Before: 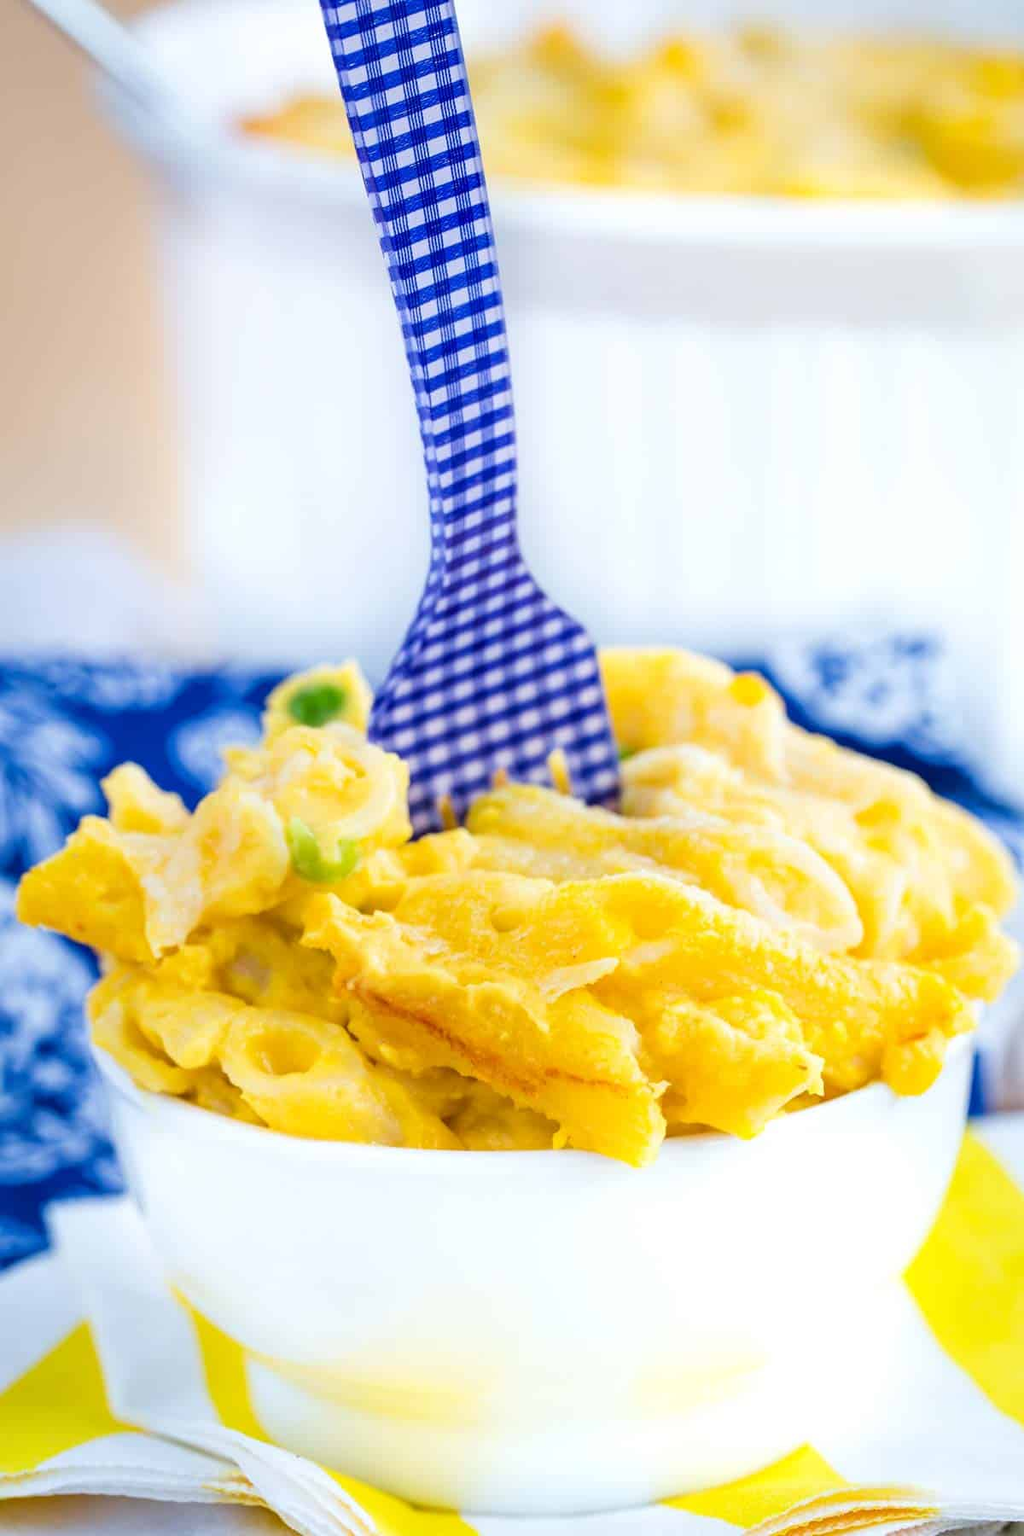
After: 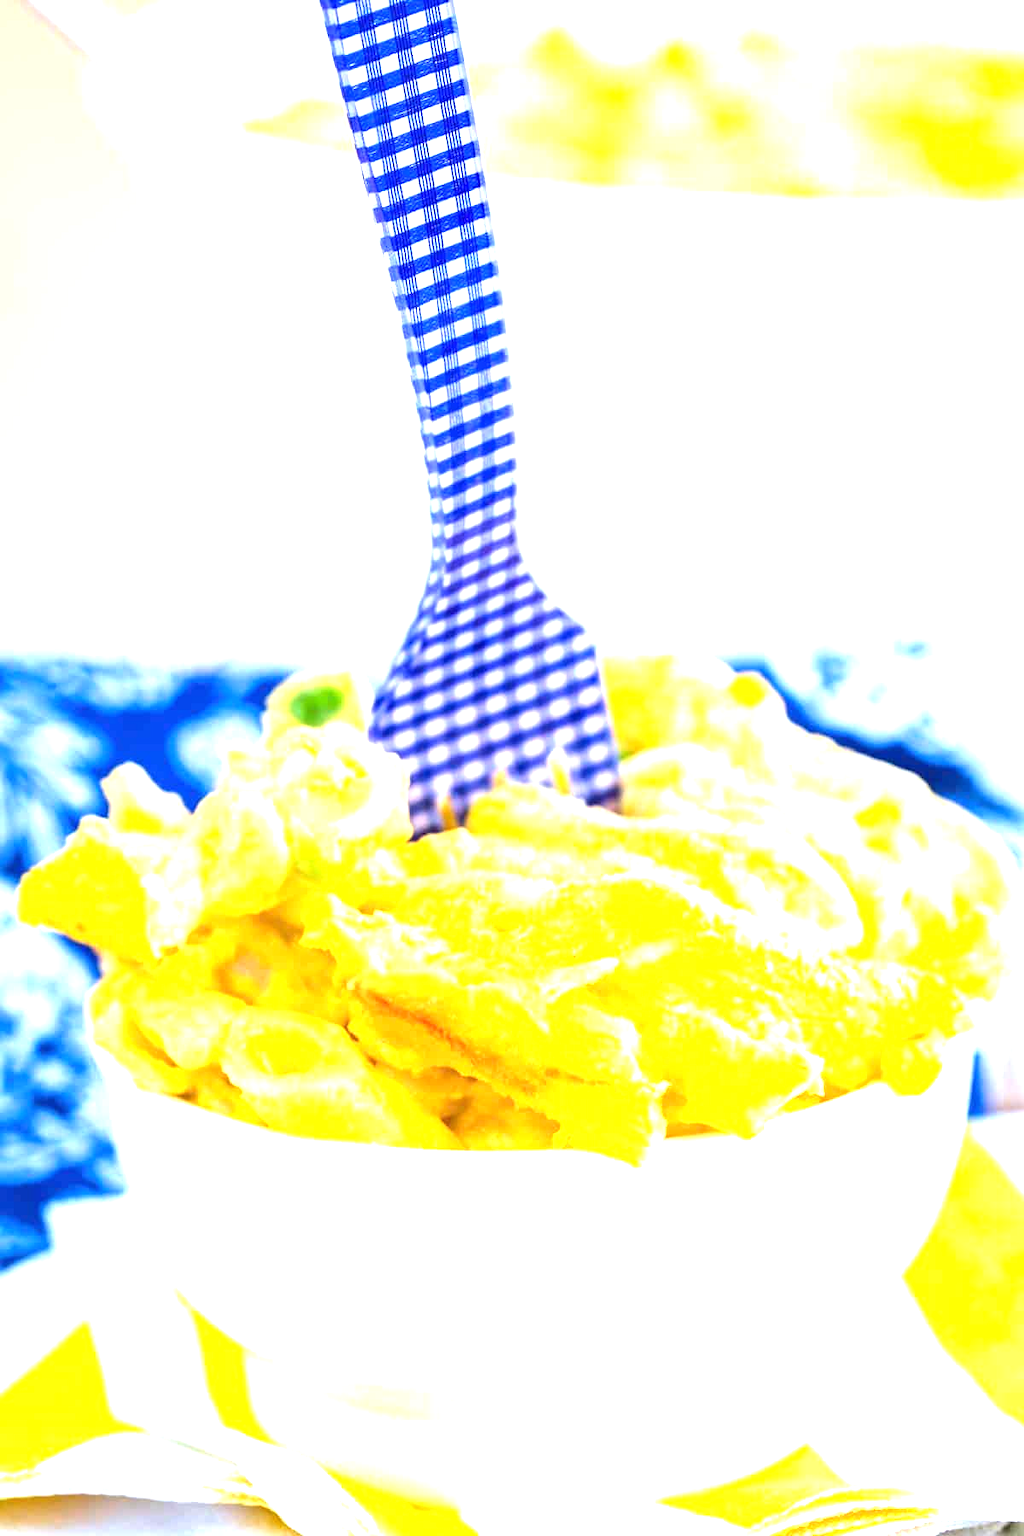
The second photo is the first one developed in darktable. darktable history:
exposure: black level correction 0, exposure 1.372 EV, compensate highlight preservation false
